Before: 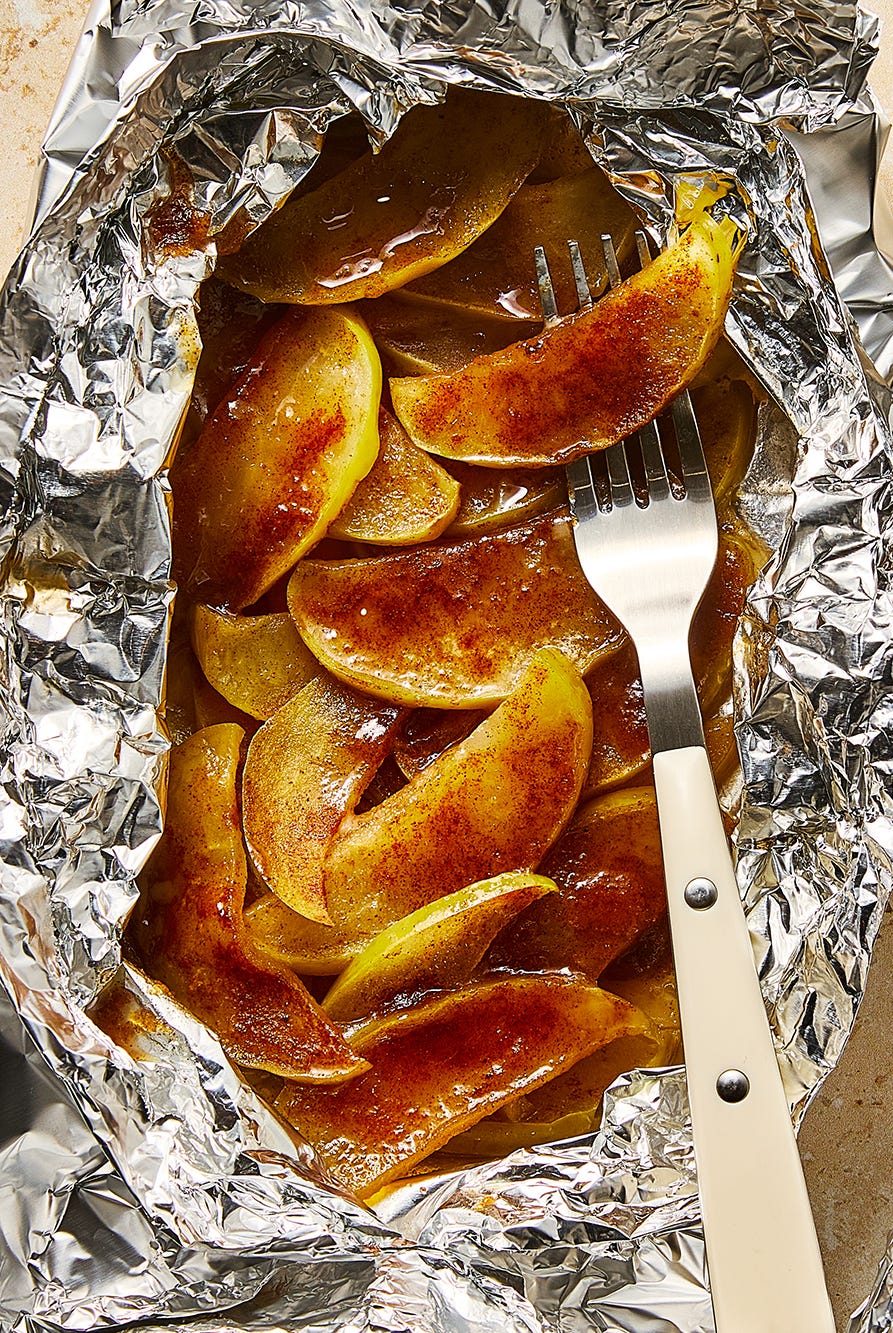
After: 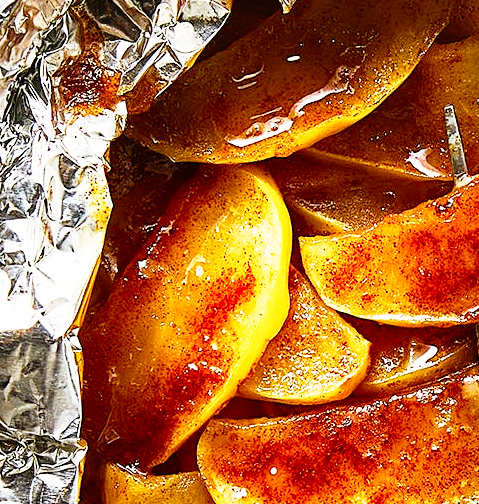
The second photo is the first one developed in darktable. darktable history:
crop: left 10.121%, top 10.631%, right 36.218%, bottom 51.526%
haze removal: compatibility mode true, adaptive false
base curve: curves: ch0 [(0, 0) (0.012, 0.01) (0.073, 0.168) (0.31, 0.711) (0.645, 0.957) (1, 1)], preserve colors none
